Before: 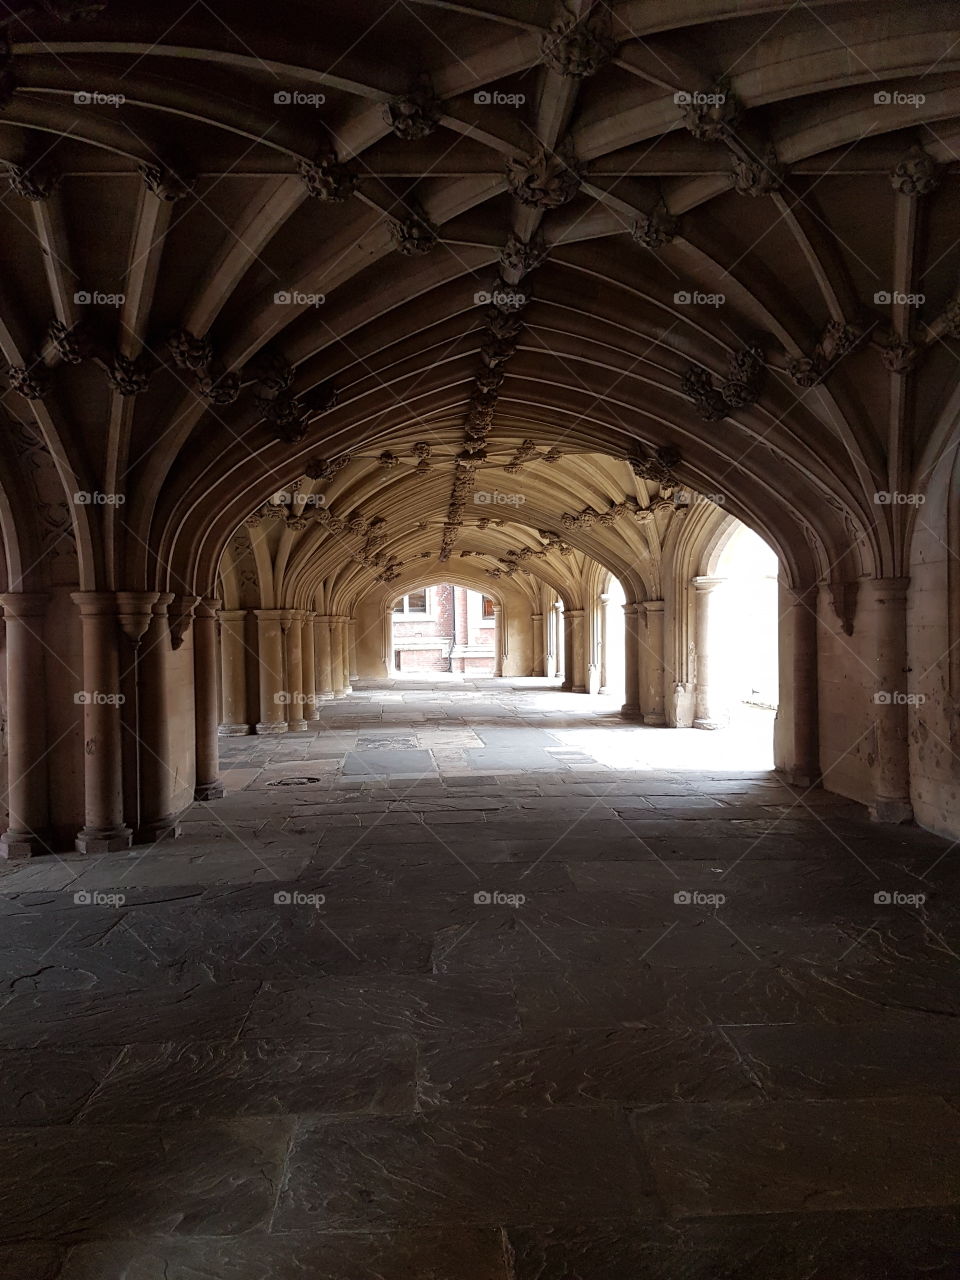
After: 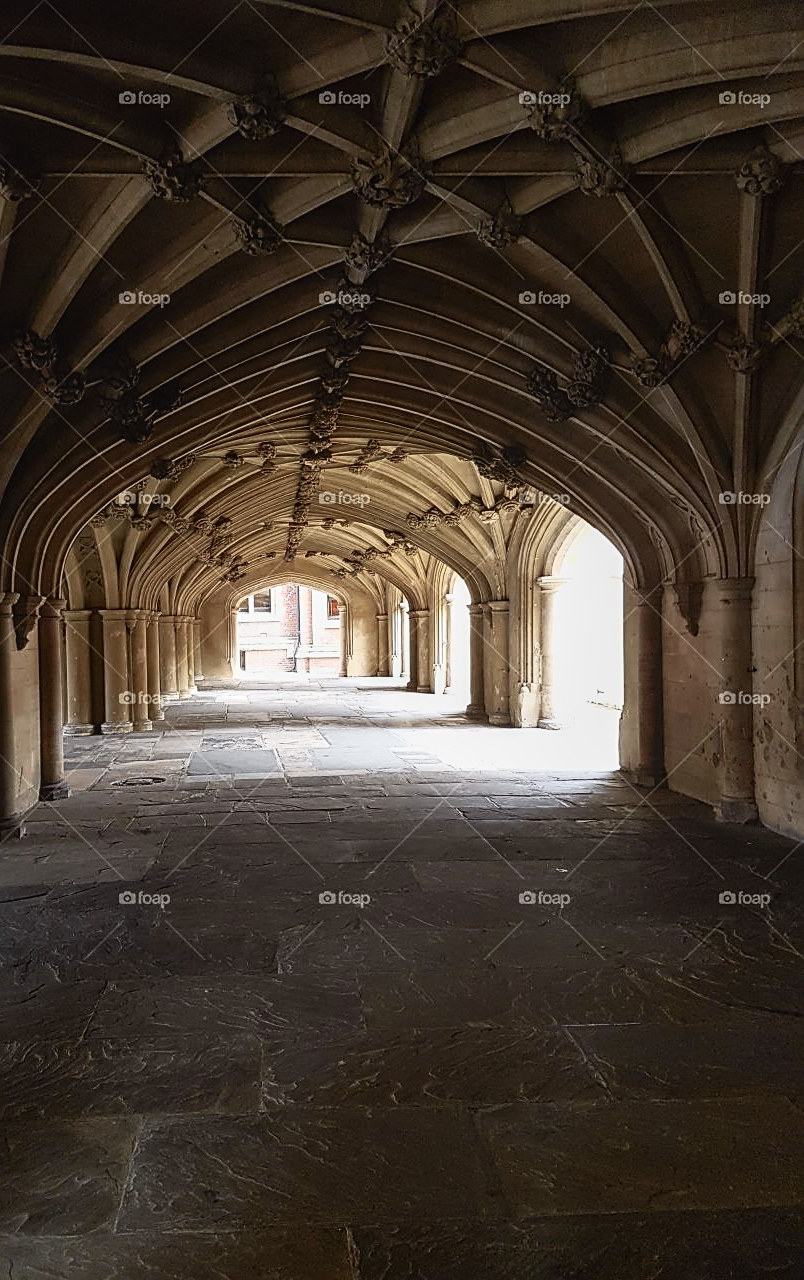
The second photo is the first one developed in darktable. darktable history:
crop: left 16.16%
tone curve: curves: ch0 [(0, 0.038) (0.193, 0.212) (0.461, 0.502) (0.629, 0.731) (0.838, 0.916) (1, 0.967)]; ch1 [(0, 0) (0.35, 0.356) (0.45, 0.453) (0.504, 0.503) (0.532, 0.524) (0.558, 0.559) (0.735, 0.762) (1, 1)]; ch2 [(0, 0) (0.281, 0.266) (0.456, 0.469) (0.5, 0.5) (0.533, 0.545) (0.606, 0.607) (0.646, 0.654) (1, 1)], color space Lab, independent channels, preserve colors none
sharpen: amount 0.493
local contrast: on, module defaults
